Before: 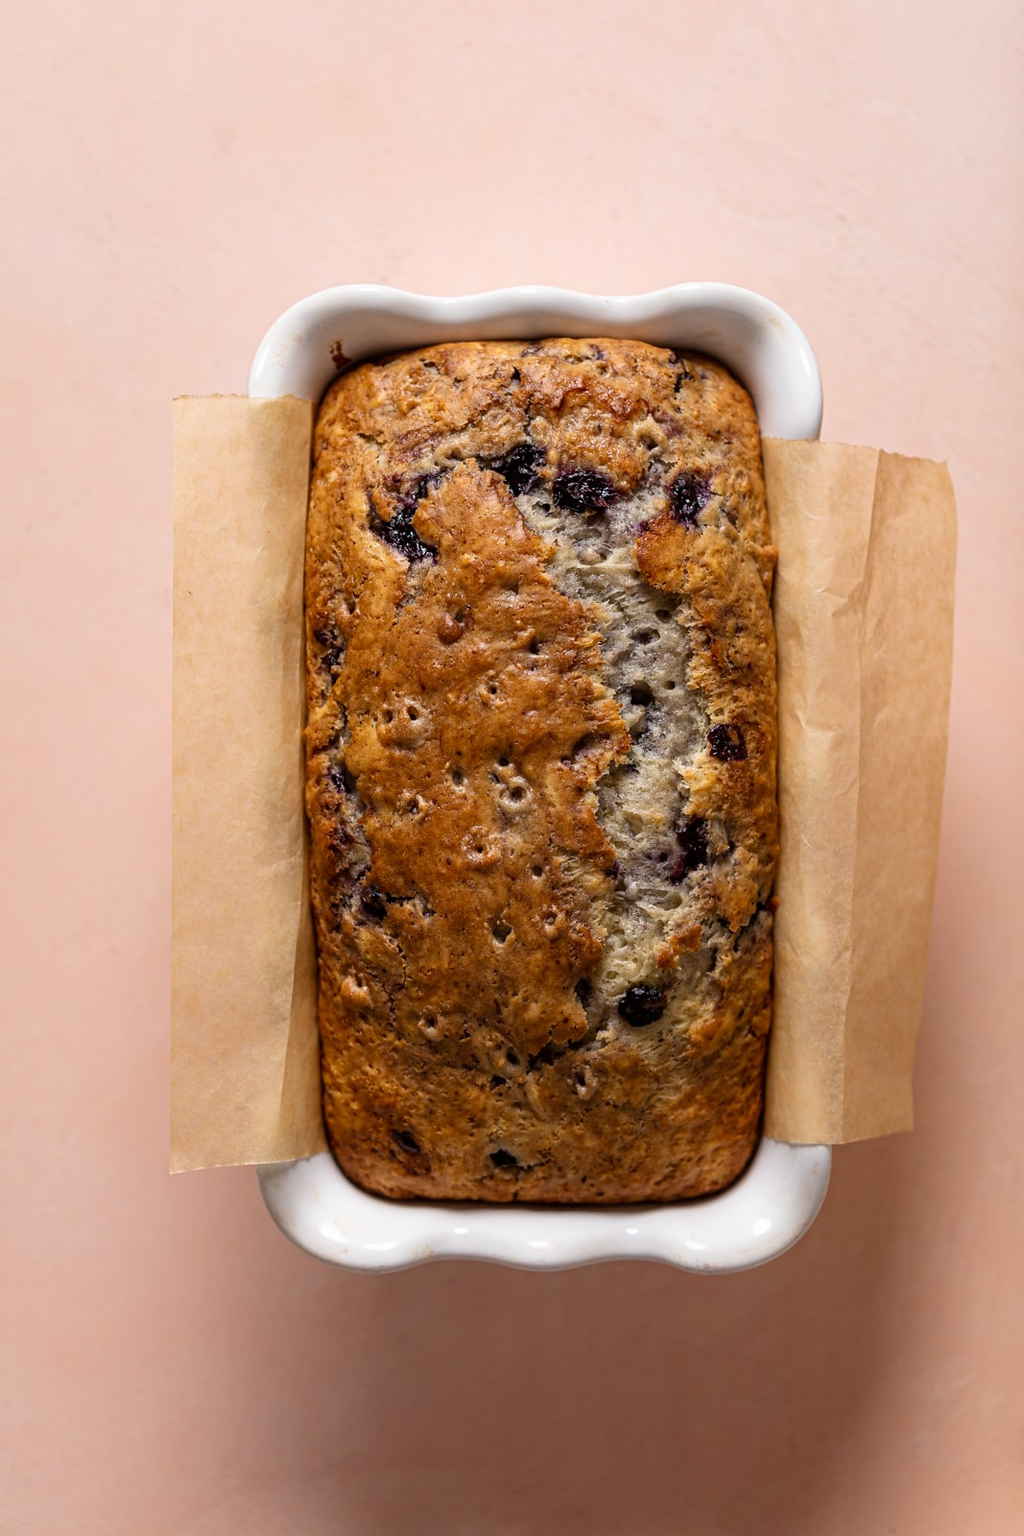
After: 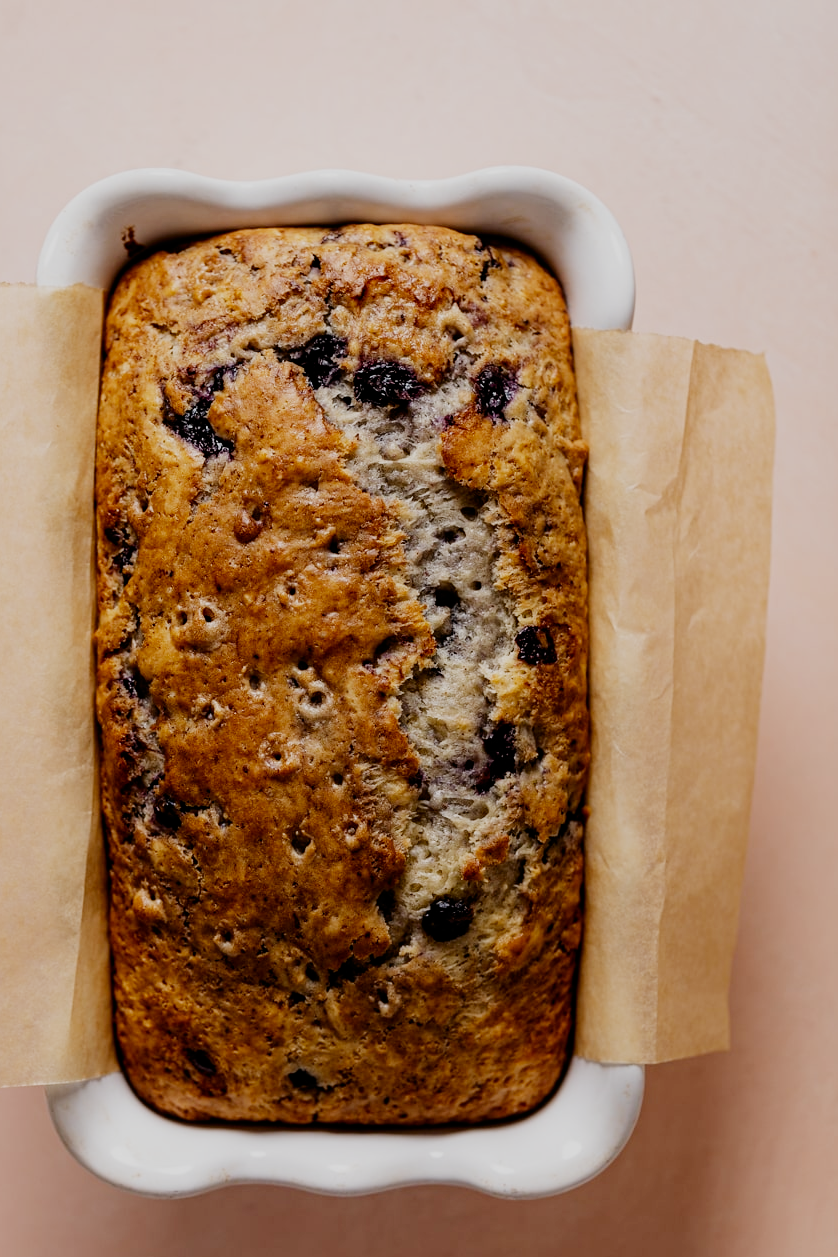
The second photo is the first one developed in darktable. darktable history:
crop and rotate: left 20.9%, top 8.04%, right 0.494%, bottom 13.361%
filmic rgb: black relative exposure -7.65 EV, white relative exposure 4.56 EV, hardness 3.61, contrast 1.051, add noise in highlights 0, preserve chrominance no, color science v3 (2019), use custom middle-gray values true, contrast in highlights soft
tone curve: curves: ch0 [(0, 0) (0.08, 0.056) (0.4, 0.4) (0.6, 0.612) (0.92, 0.924) (1, 1)], color space Lab, independent channels, preserve colors none
